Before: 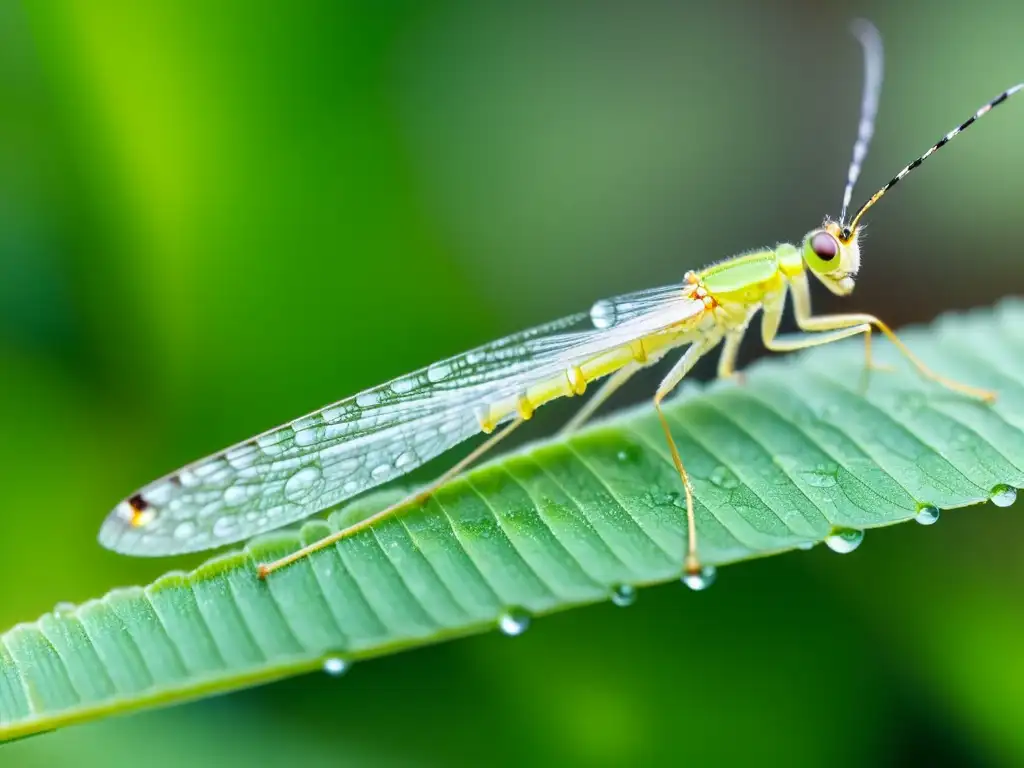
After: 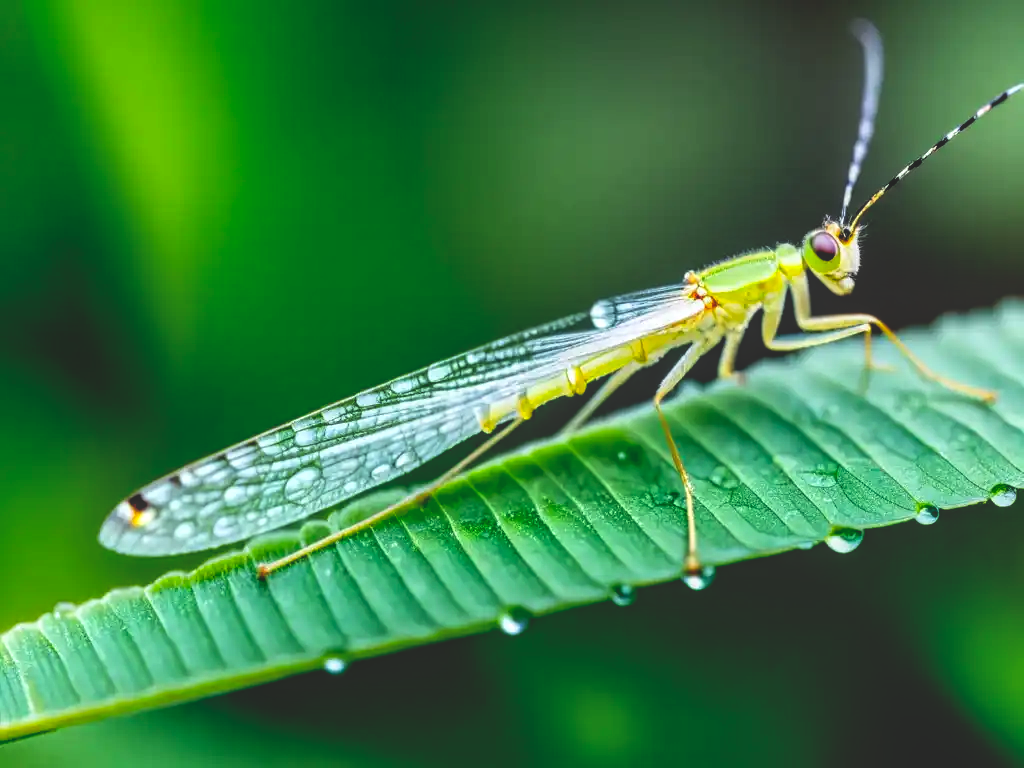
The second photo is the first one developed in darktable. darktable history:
local contrast: on, module defaults
base curve: curves: ch0 [(0, 0.02) (0.083, 0.036) (1, 1)], preserve colors none
